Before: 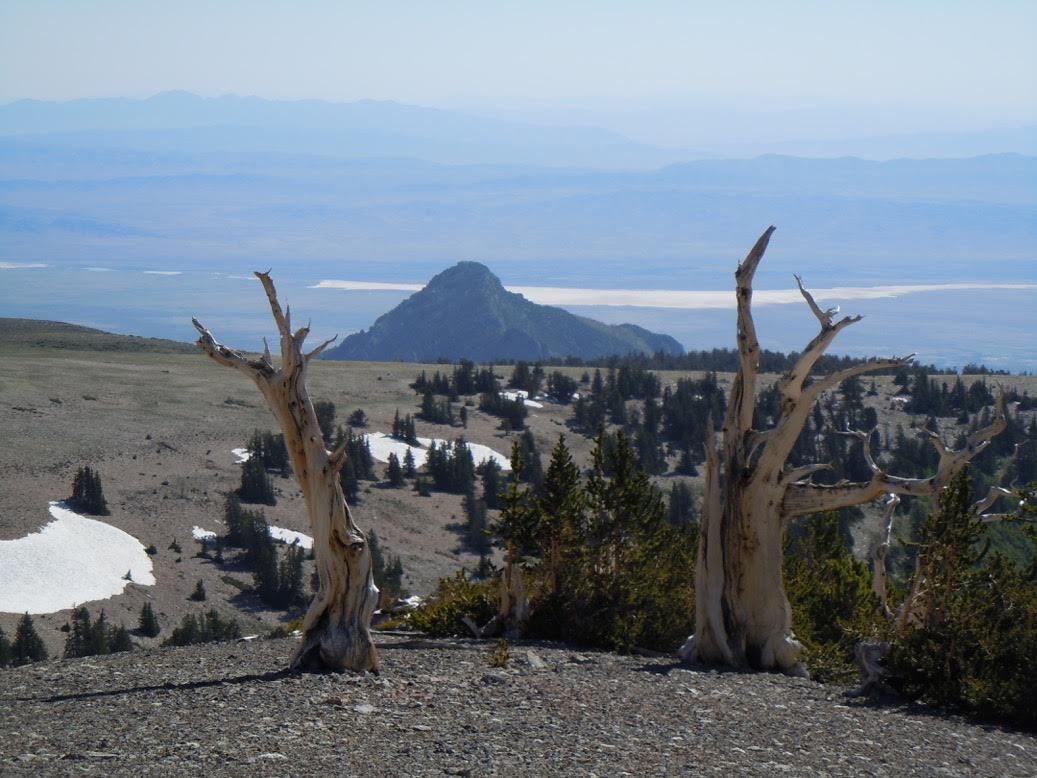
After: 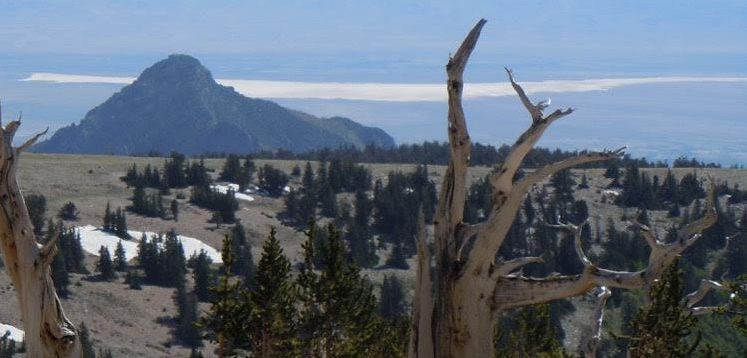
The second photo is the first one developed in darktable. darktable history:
crop and rotate: left 27.912%, top 26.708%, bottom 27.211%
